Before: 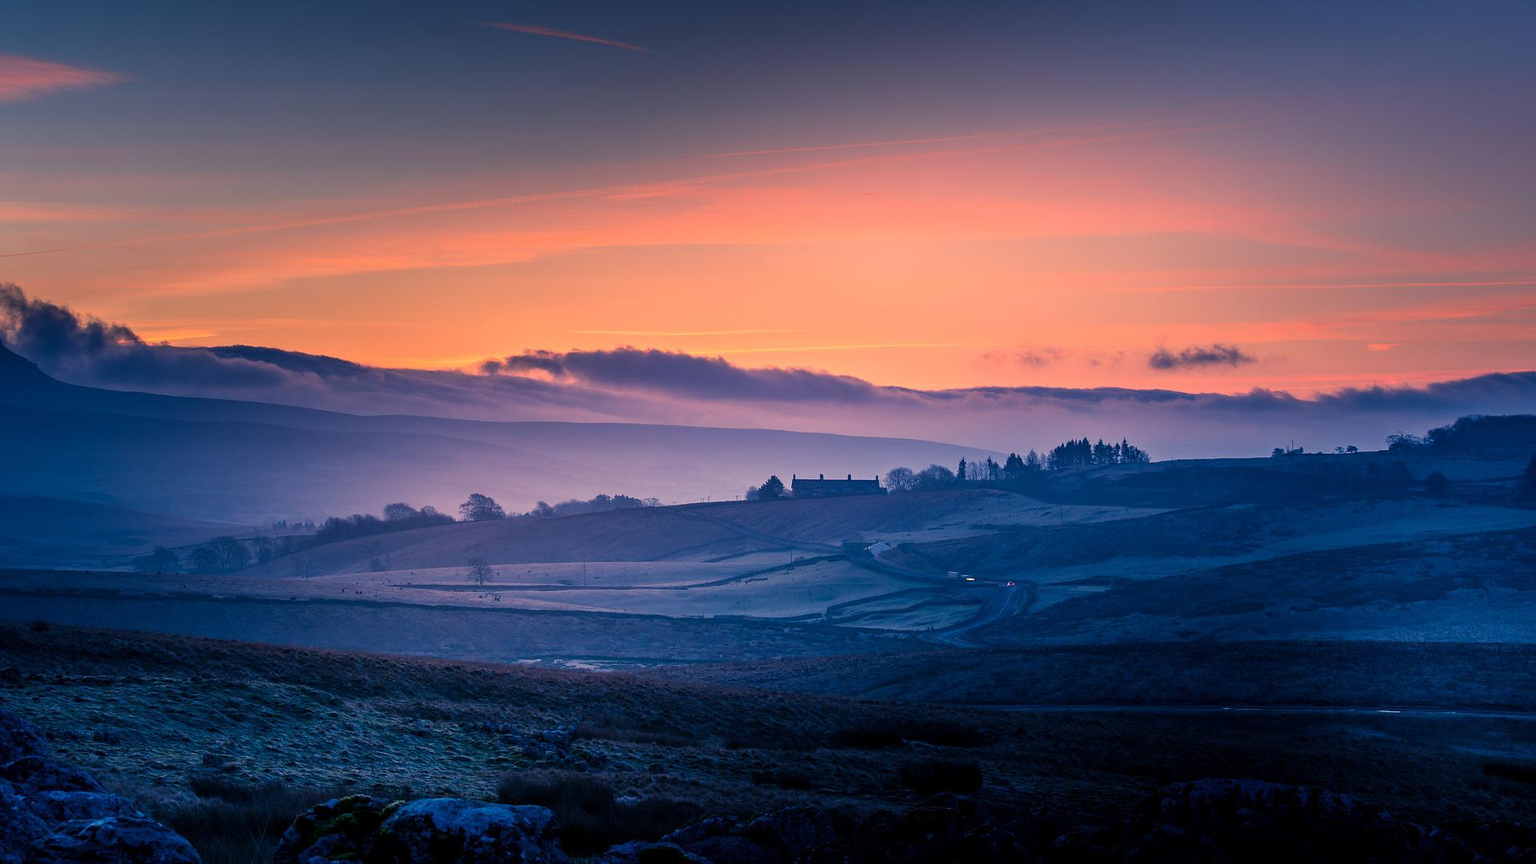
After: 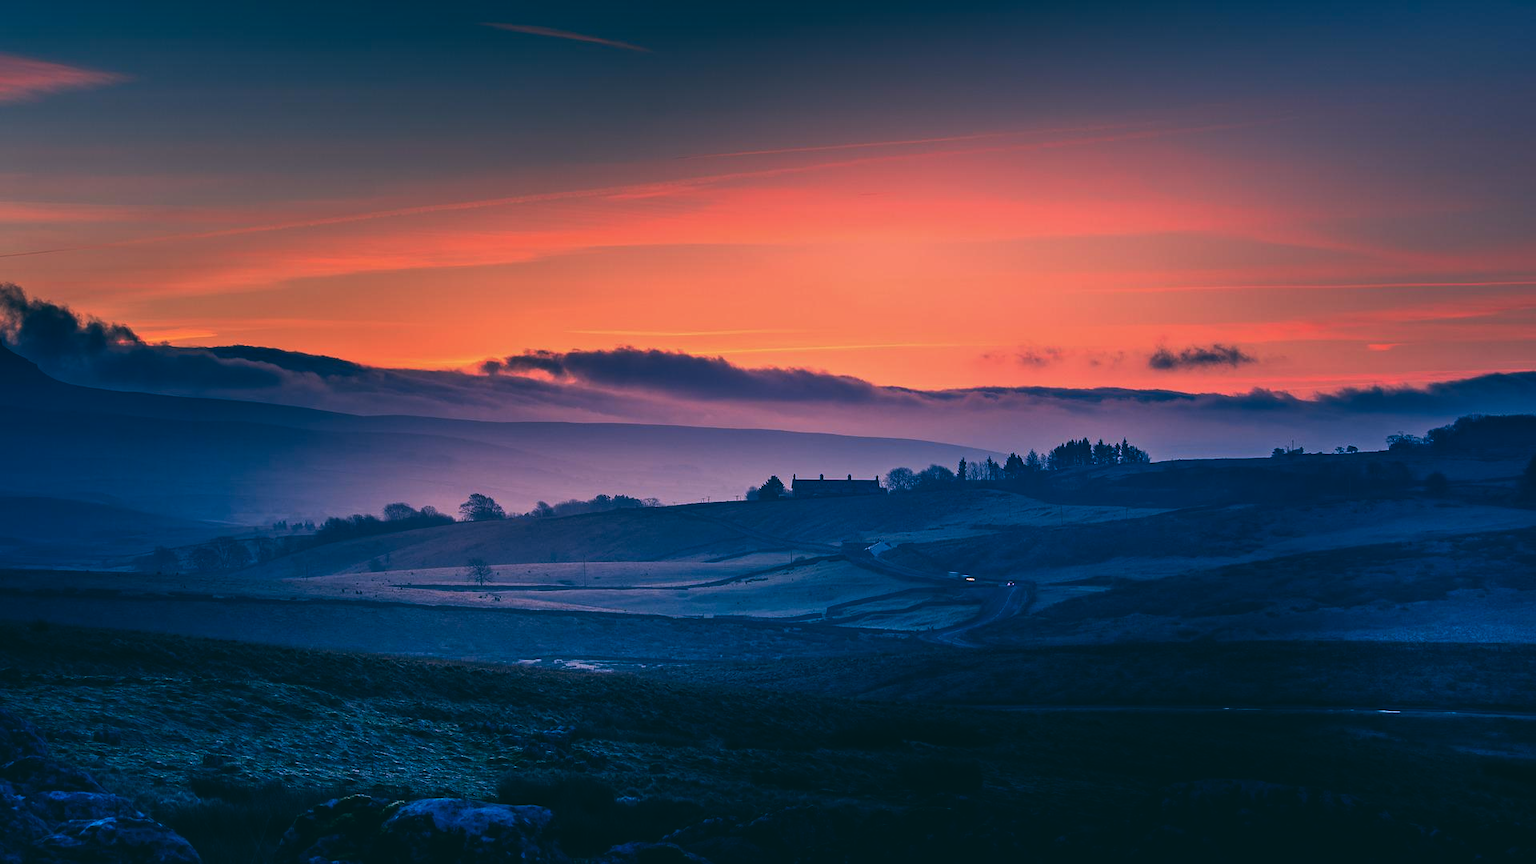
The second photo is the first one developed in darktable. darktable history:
exposure: black level correction 0, compensate exposure bias true, compensate highlight preservation false
color balance: lift [1.016, 0.983, 1, 1.017], gamma [0.78, 1.018, 1.043, 0.957], gain [0.786, 1.063, 0.937, 1.017], input saturation 118.26%, contrast 13.43%, contrast fulcrum 21.62%, output saturation 82.76%
shadows and highlights: shadows 37.27, highlights -28.18, soften with gaussian
